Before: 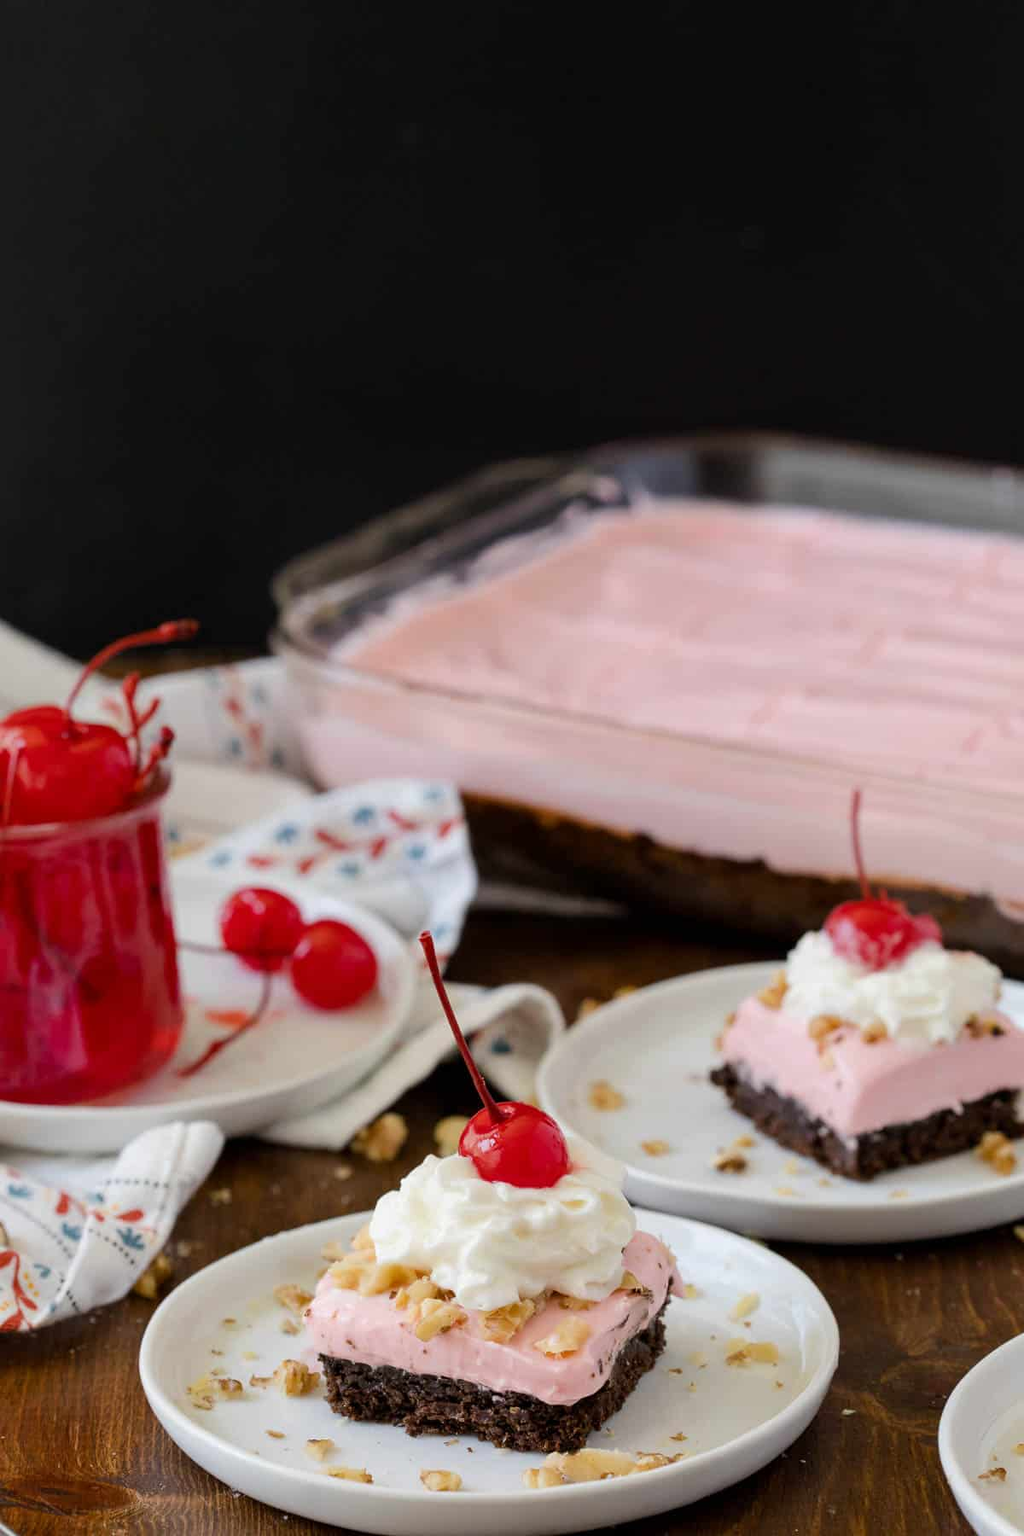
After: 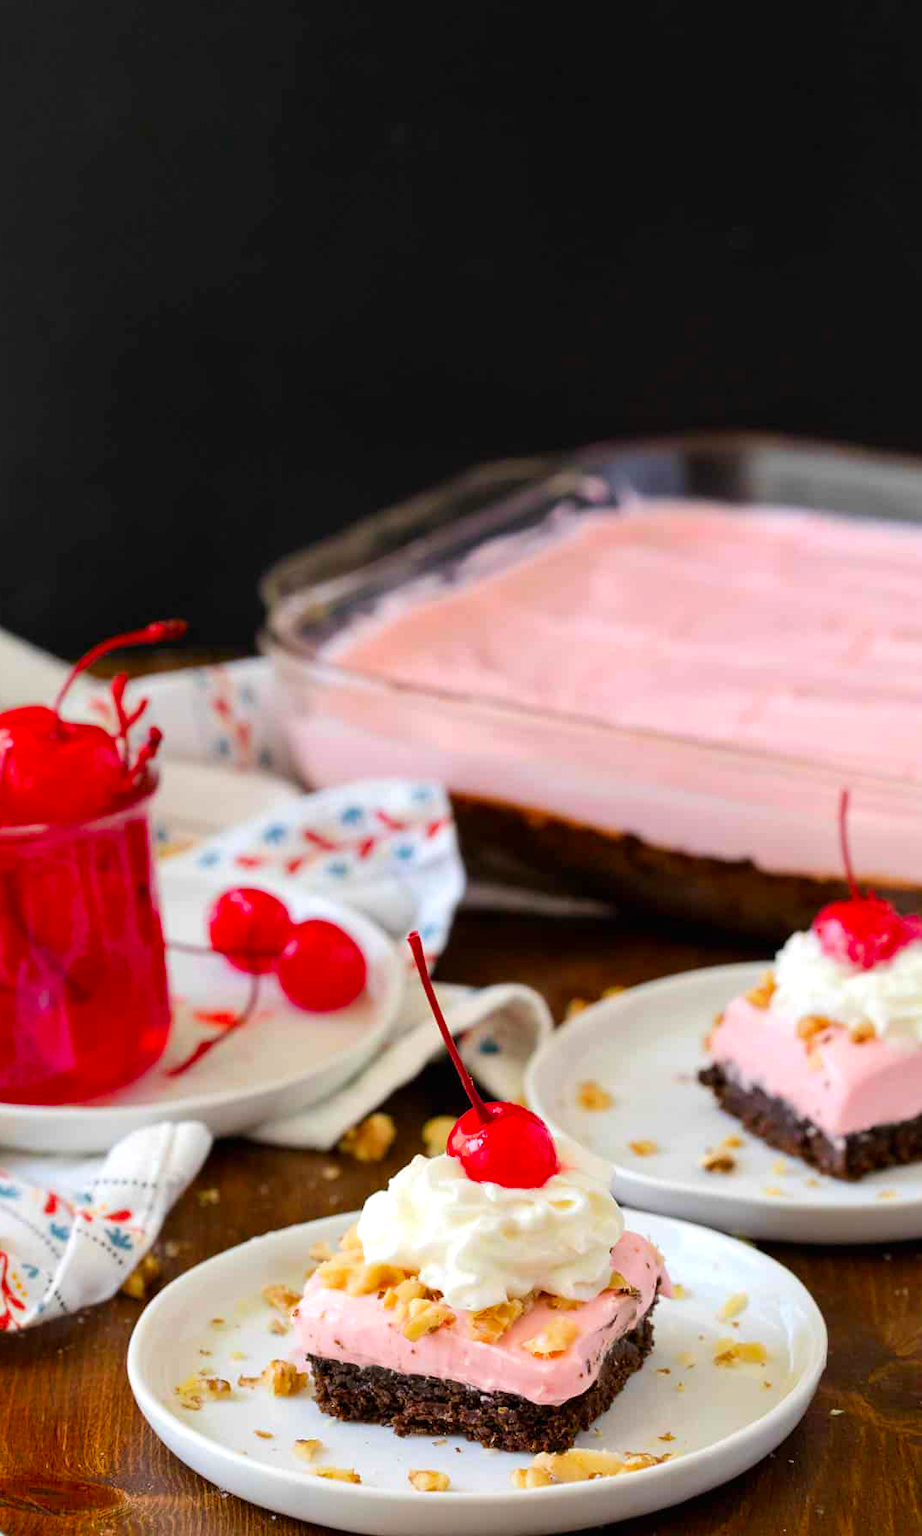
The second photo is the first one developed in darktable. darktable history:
crop and rotate: left 1.176%, right 8.708%
contrast brightness saturation: saturation 0.485
exposure: black level correction 0, exposure 0.3 EV, compensate highlight preservation false
